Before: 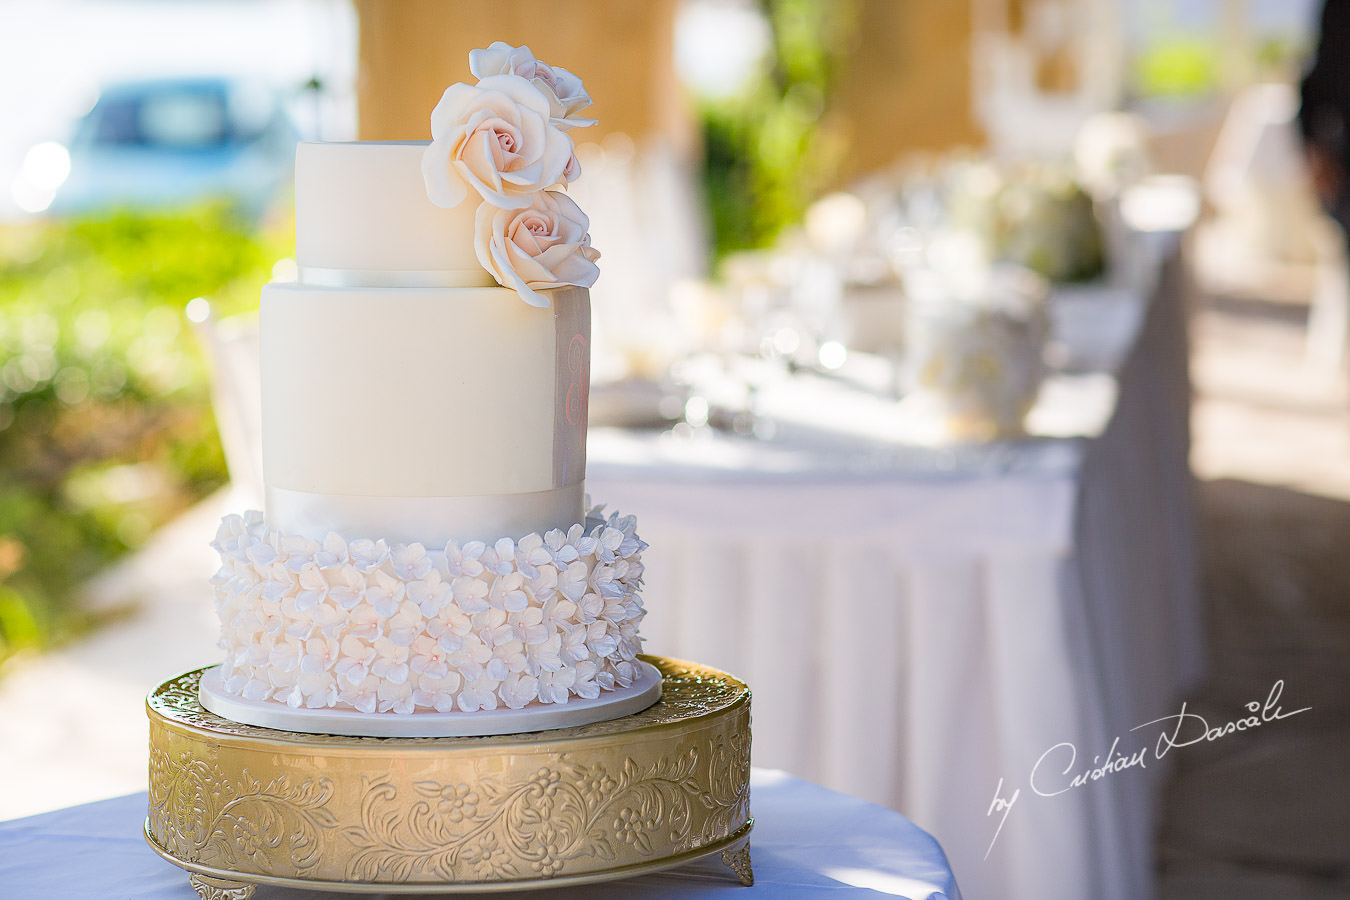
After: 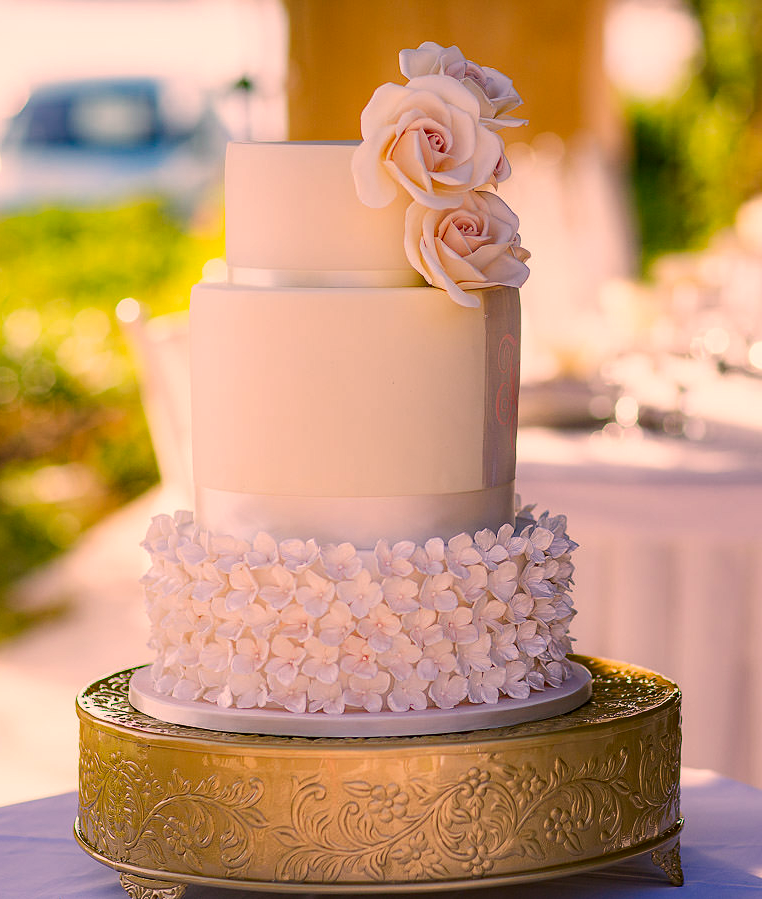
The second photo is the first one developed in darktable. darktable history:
haze removal: compatibility mode true, adaptive false
color correction: highlights a* 21.45, highlights b* 19.34
crop: left 5.206%, right 38.31%
contrast brightness saturation: brightness -0.201, saturation 0.081
